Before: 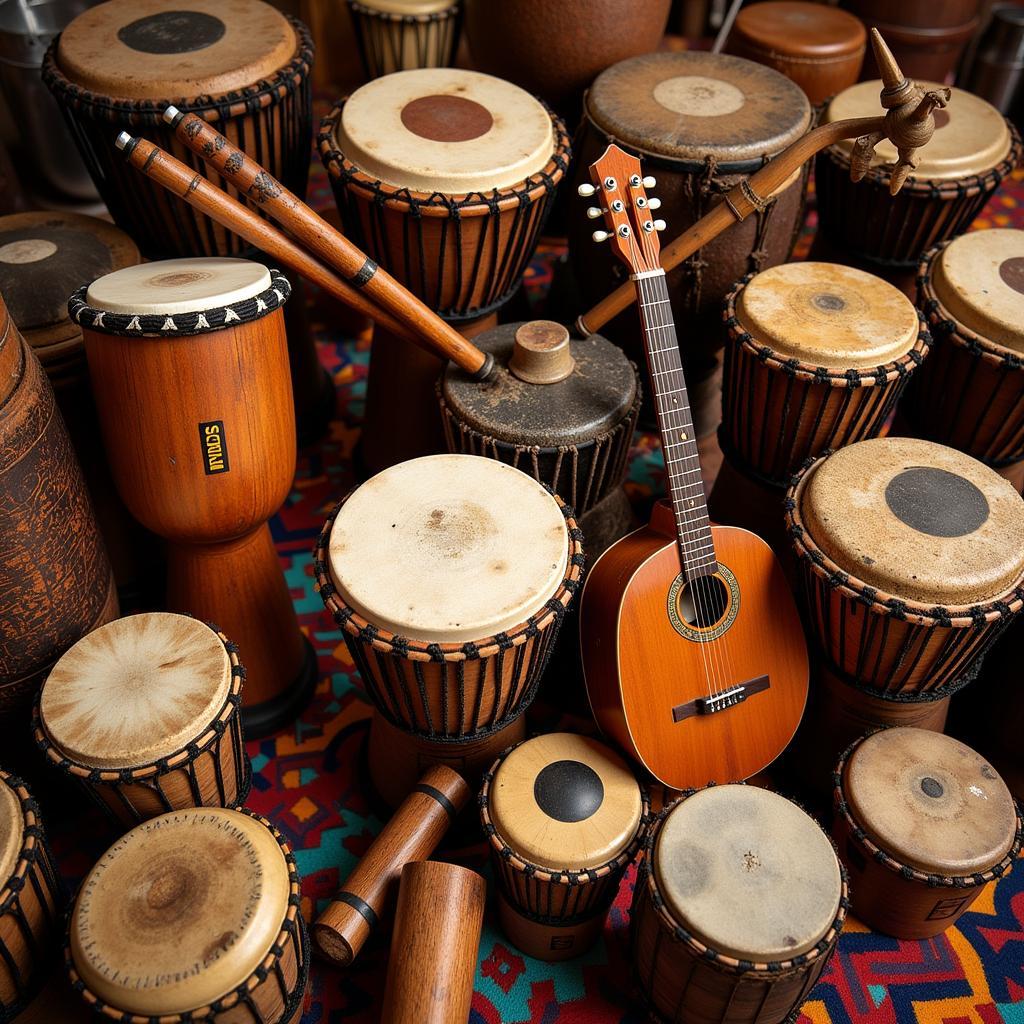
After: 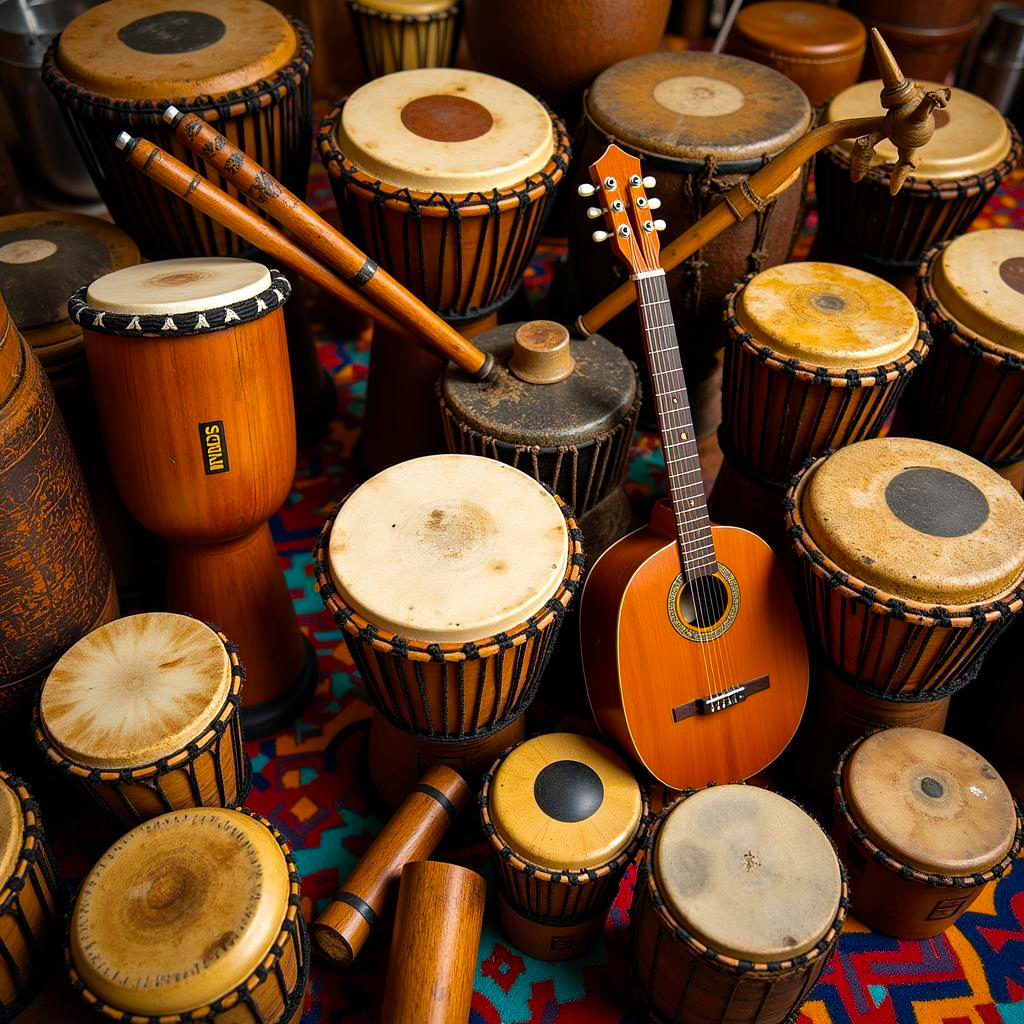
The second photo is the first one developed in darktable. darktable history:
color balance rgb: shadows lift › chroma 2.013%, shadows lift › hue 217.2°, linear chroma grading › global chroma 16.071%, perceptual saturation grading › global saturation 19.917%
